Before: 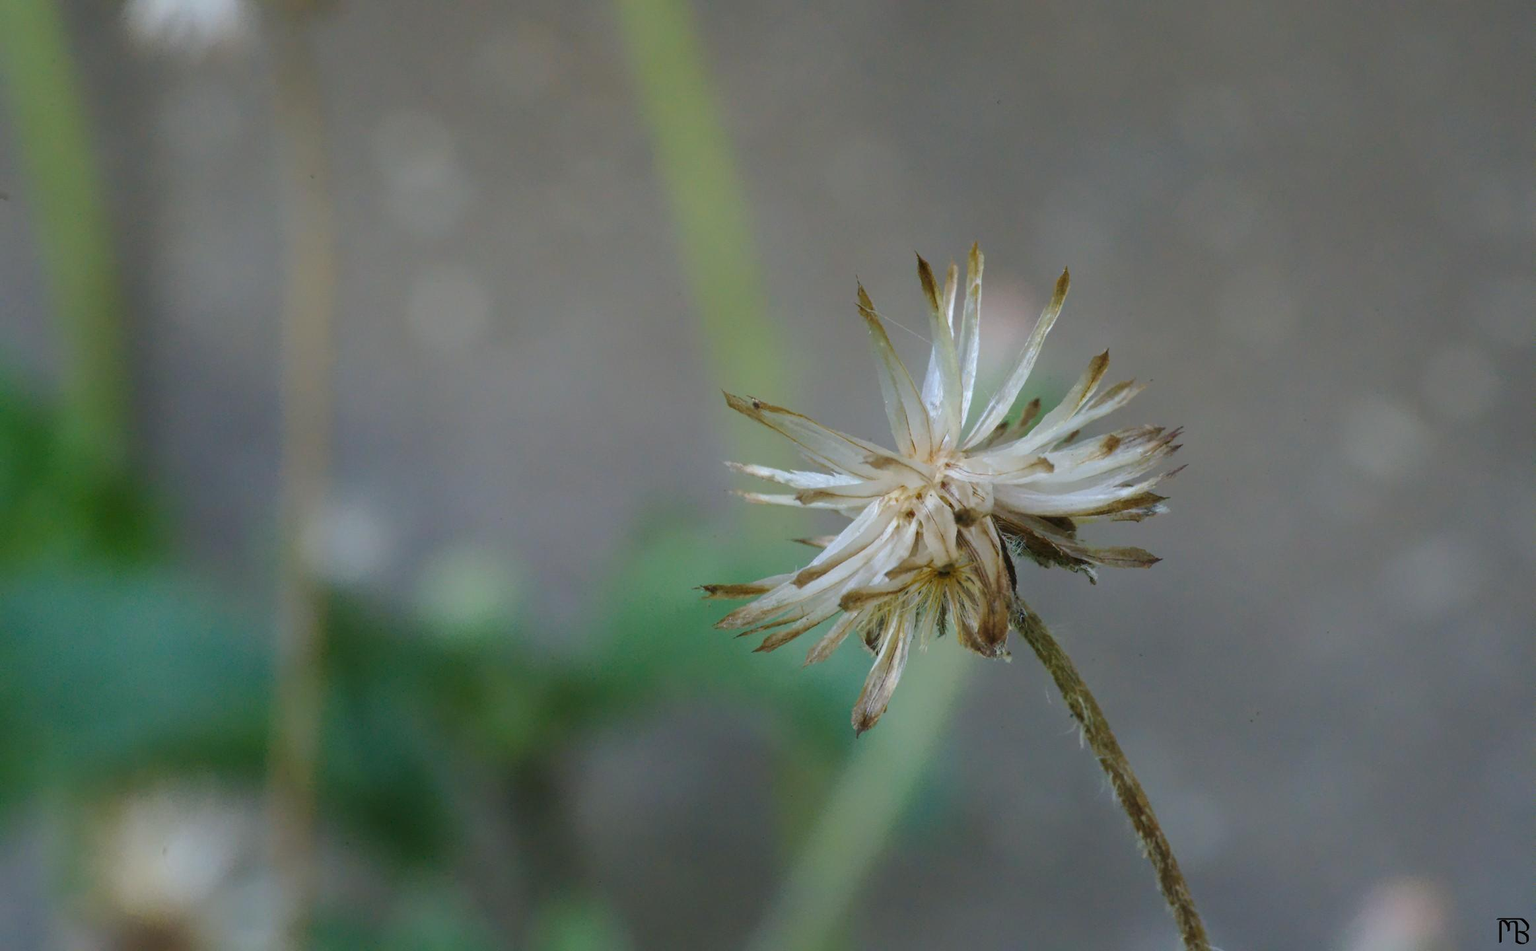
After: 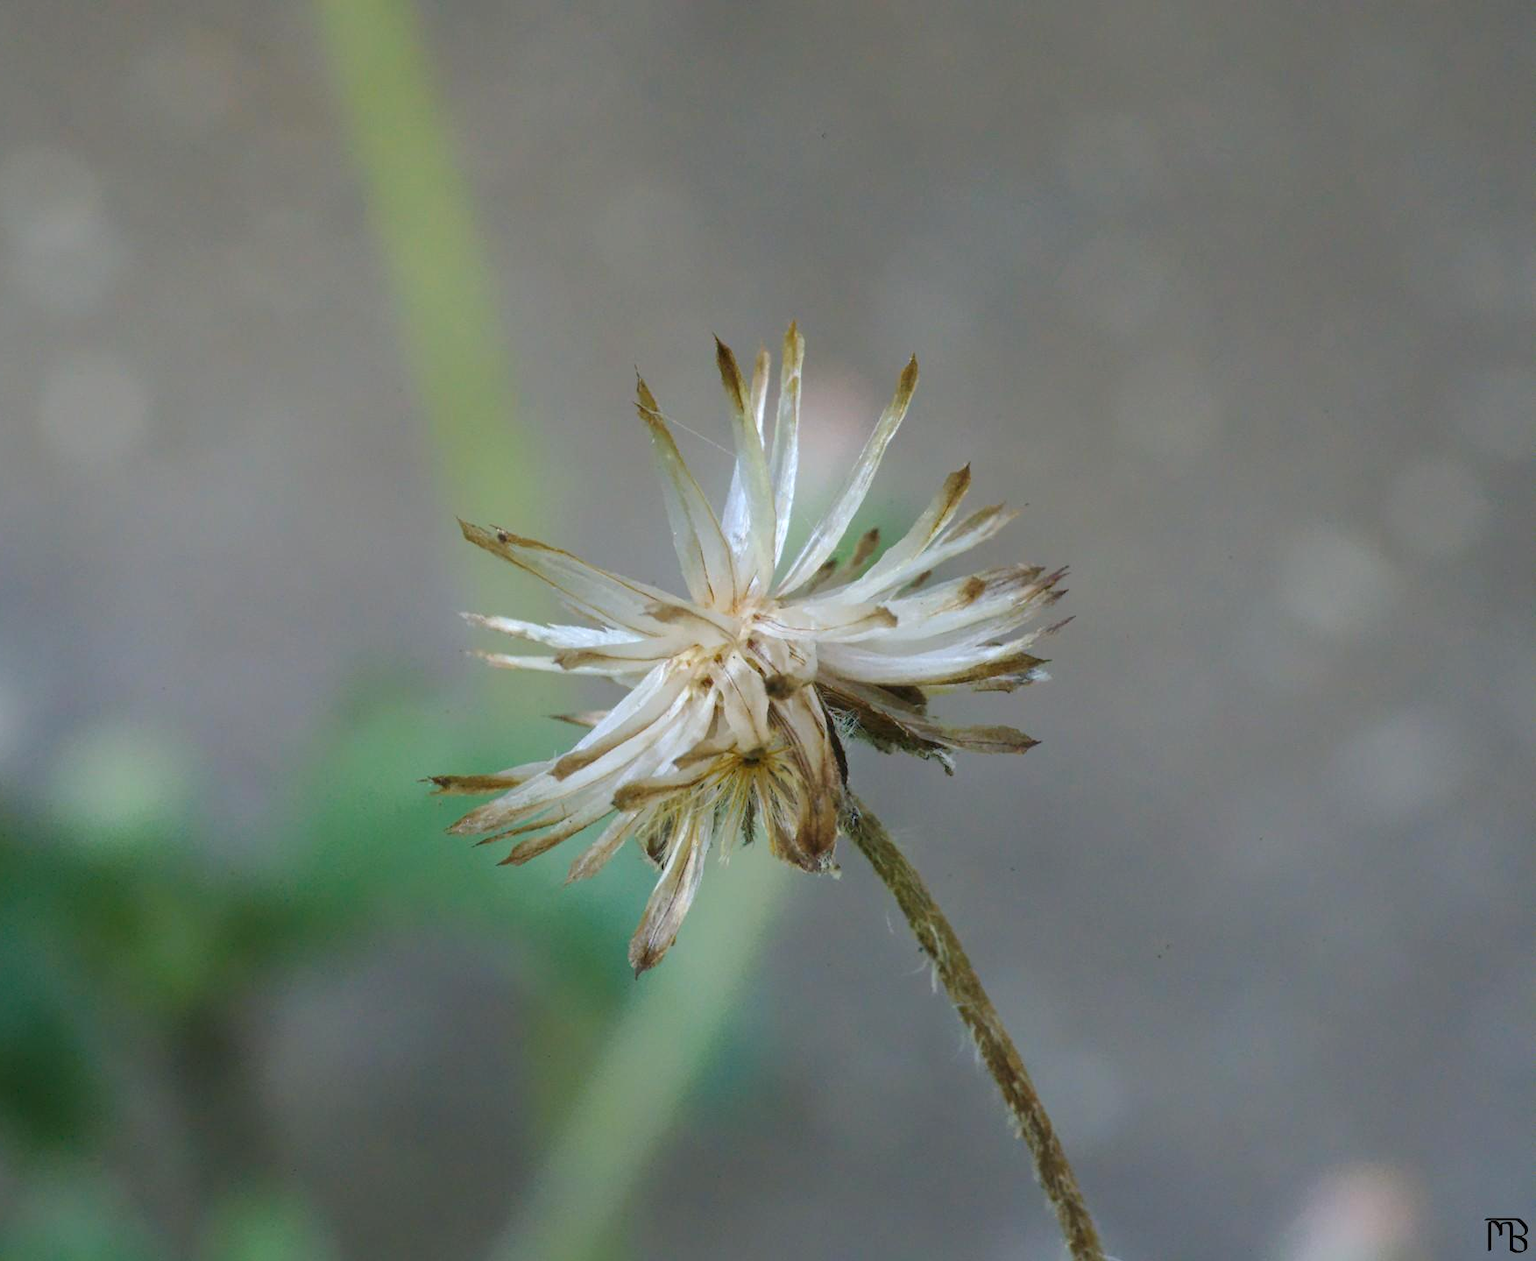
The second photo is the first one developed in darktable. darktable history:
crop and rotate: left 24.634%
exposure: exposure 0.297 EV, compensate highlight preservation false
